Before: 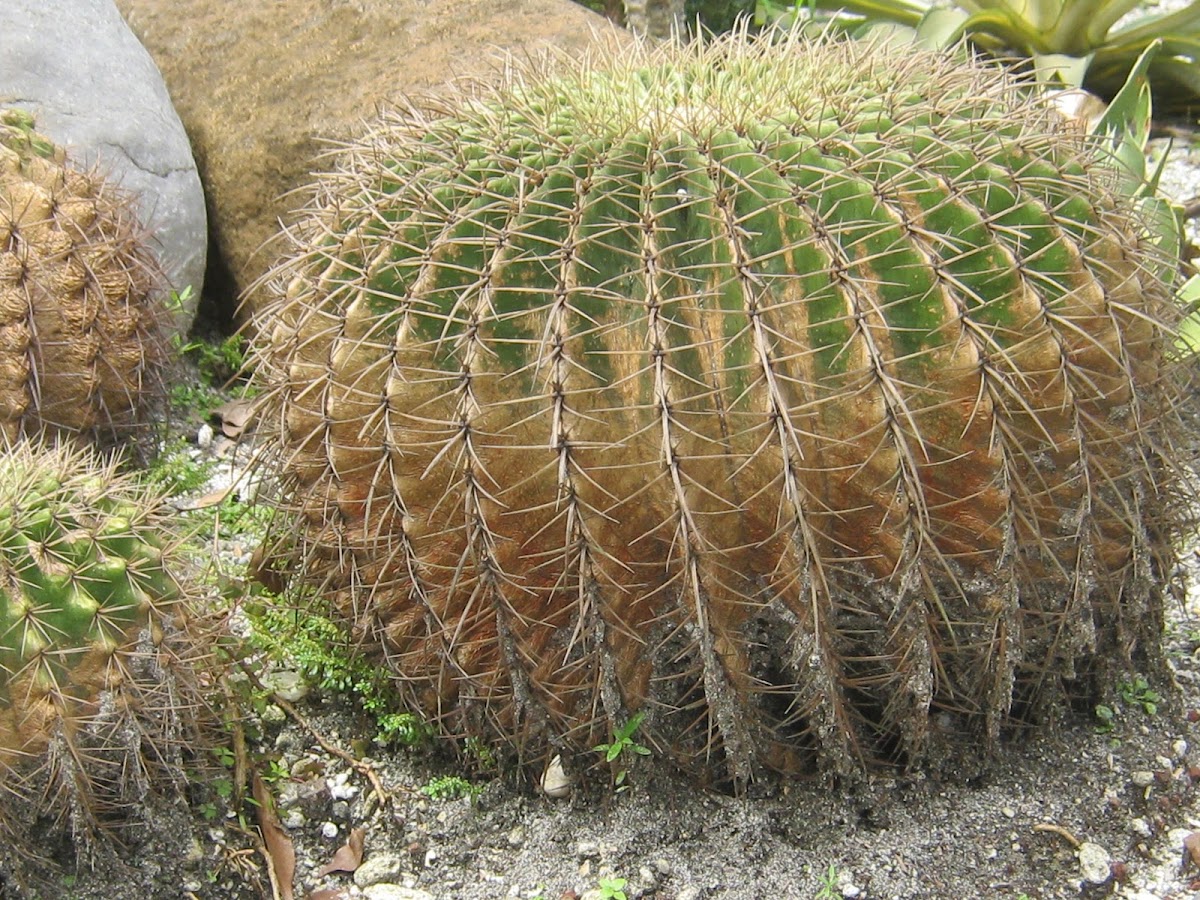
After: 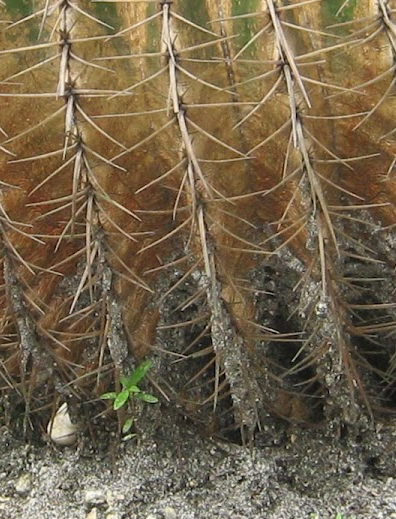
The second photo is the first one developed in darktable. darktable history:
crop: left 41.095%, top 39.173%, right 25.845%, bottom 3.123%
